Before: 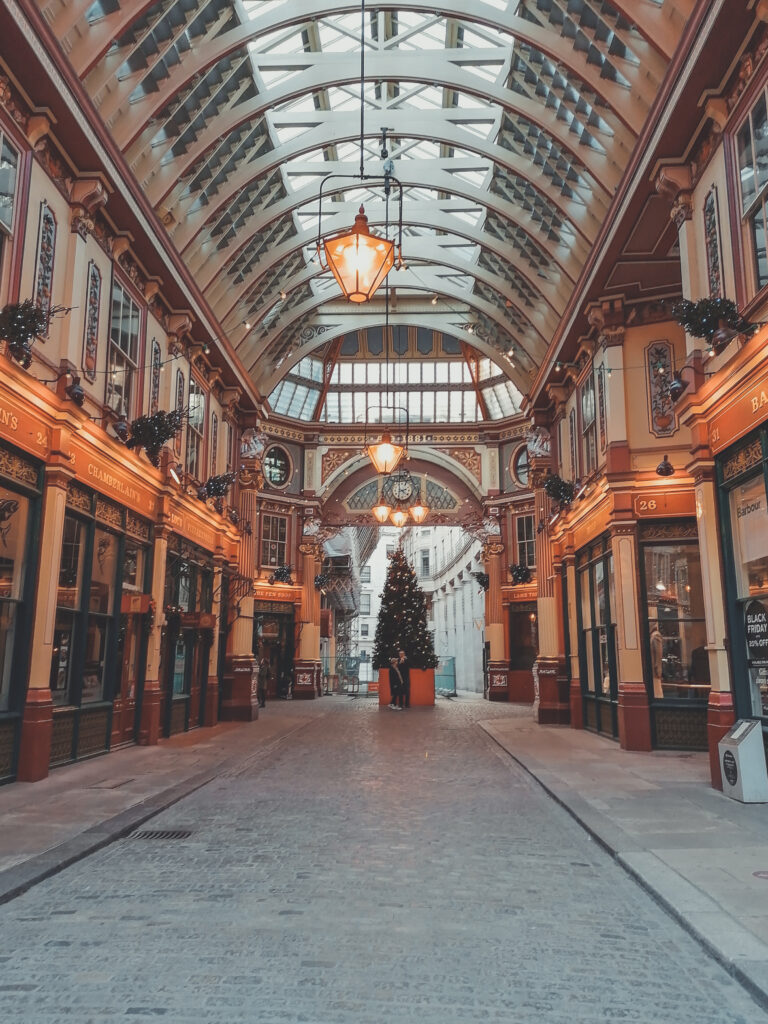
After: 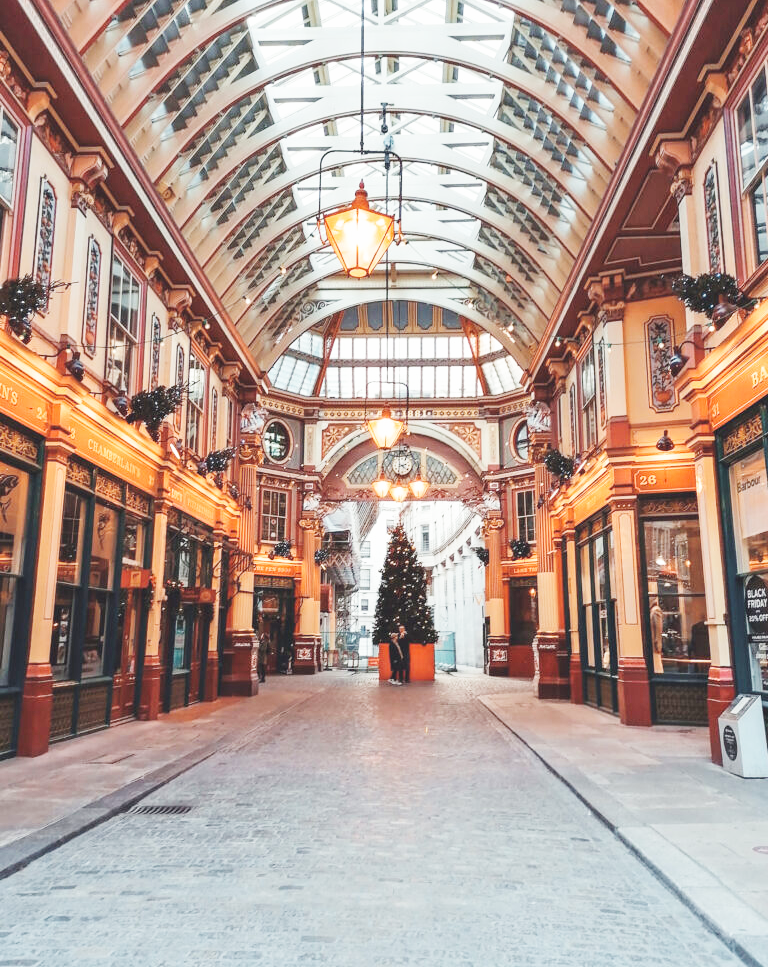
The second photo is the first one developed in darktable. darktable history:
crop and rotate: top 2.479%, bottom 3.018%
base curve: curves: ch0 [(0, 0.003) (0.001, 0.002) (0.006, 0.004) (0.02, 0.022) (0.048, 0.086) (0.094, 0.234) (0.162, 0.431) (0.258, 0.629) (0.385, 0.8) (0.548, 0.918) (0.751, 0.988) (1, 1)], preserve colors none
